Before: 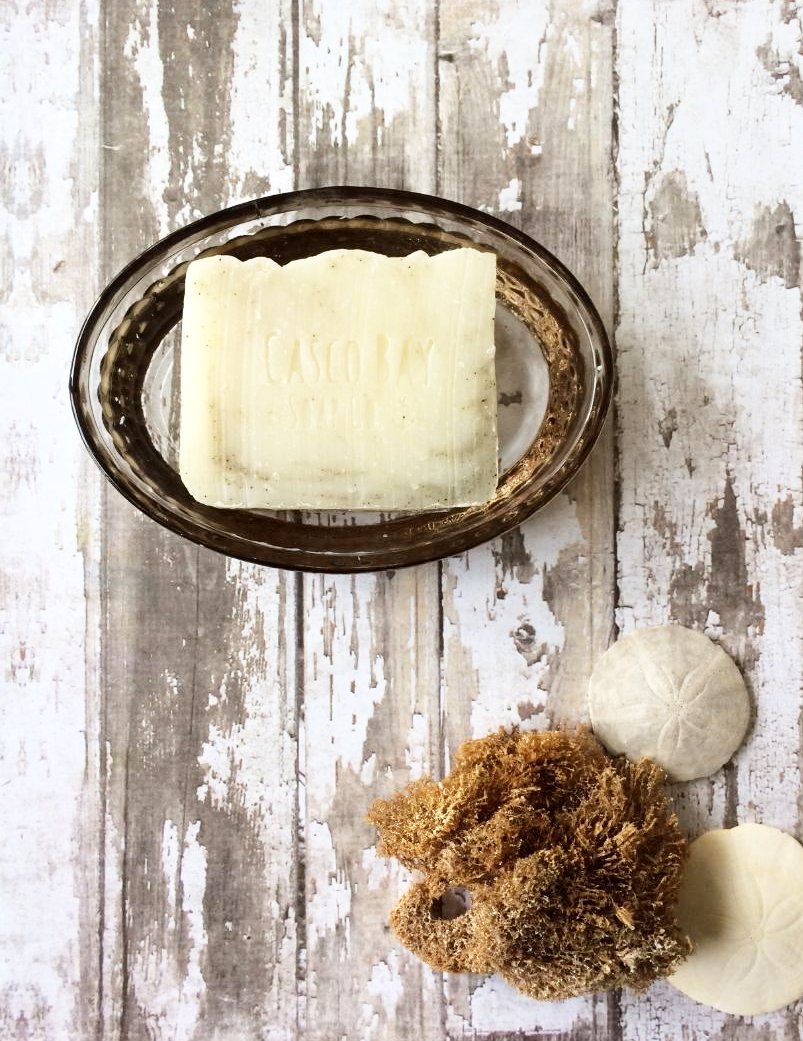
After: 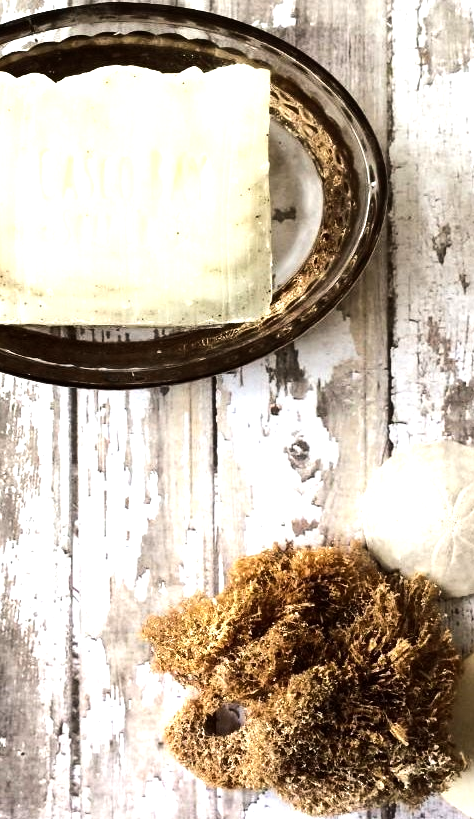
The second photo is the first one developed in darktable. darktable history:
crop and rotate: left 28.256%, top 17.734%, right 12.656%, bottom 3.573%
tone equalizer: -8 EV -0.75 EV, -7 EV -0.7 EV, -6 EV -0.6 EV, -5 EV -0.4 EV, -3 EV 0.4 EV, -2 EV 0.6 EV, -1 EV 0.7 EV, +0 EV 0.75 EV, edges refinement/feathering 500, mask exposure compensation -1.57 EV, preserve details no
